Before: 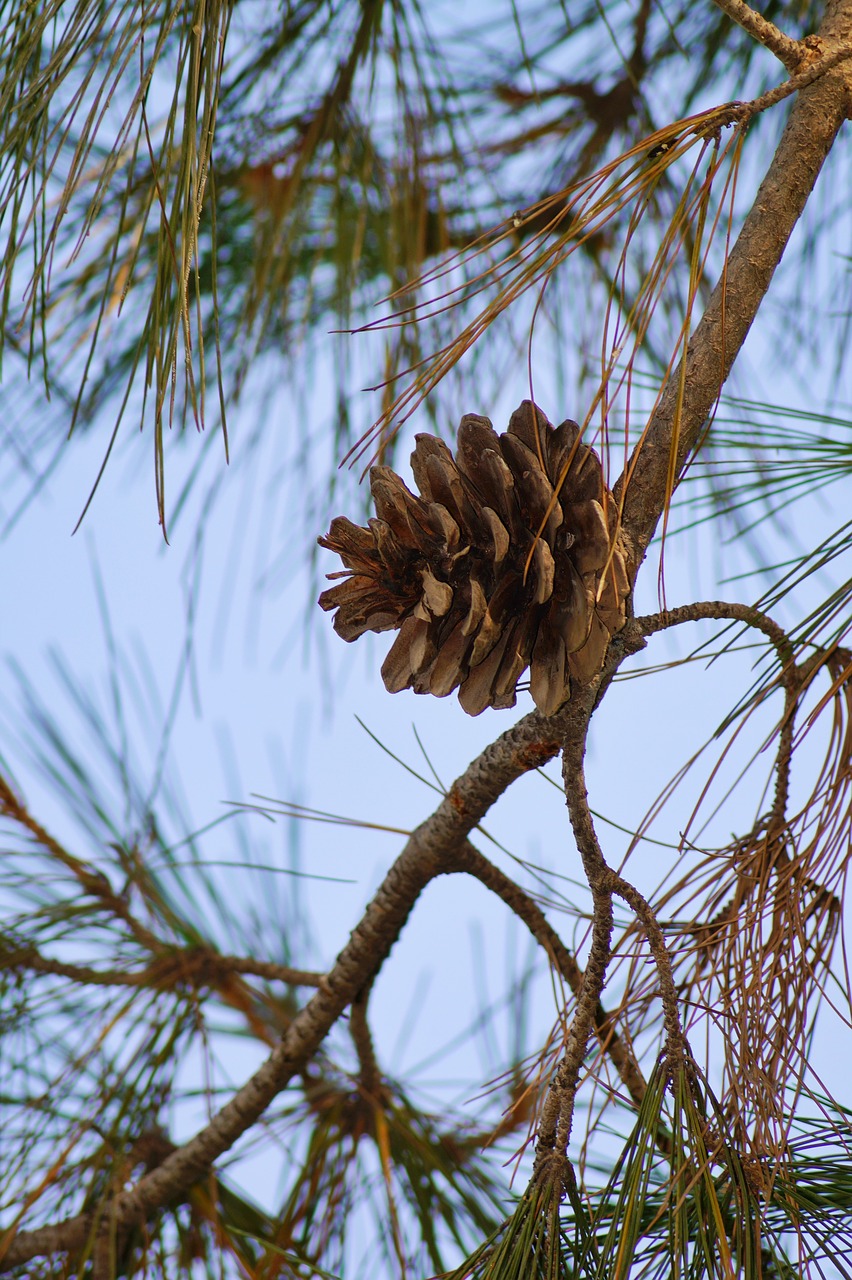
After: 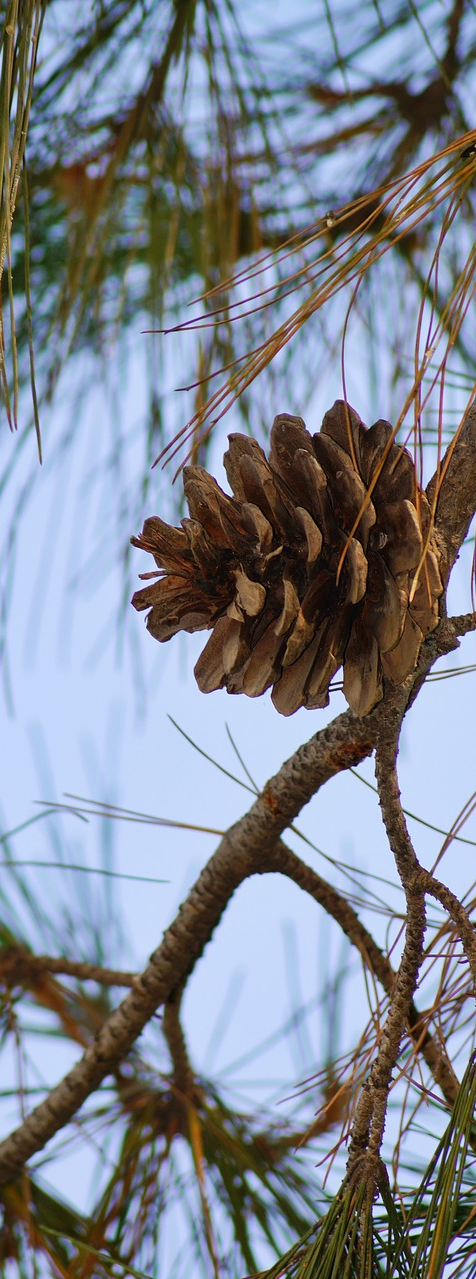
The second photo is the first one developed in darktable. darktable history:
crop: left 22.037%, right 22.026%, bottom 0.004%
